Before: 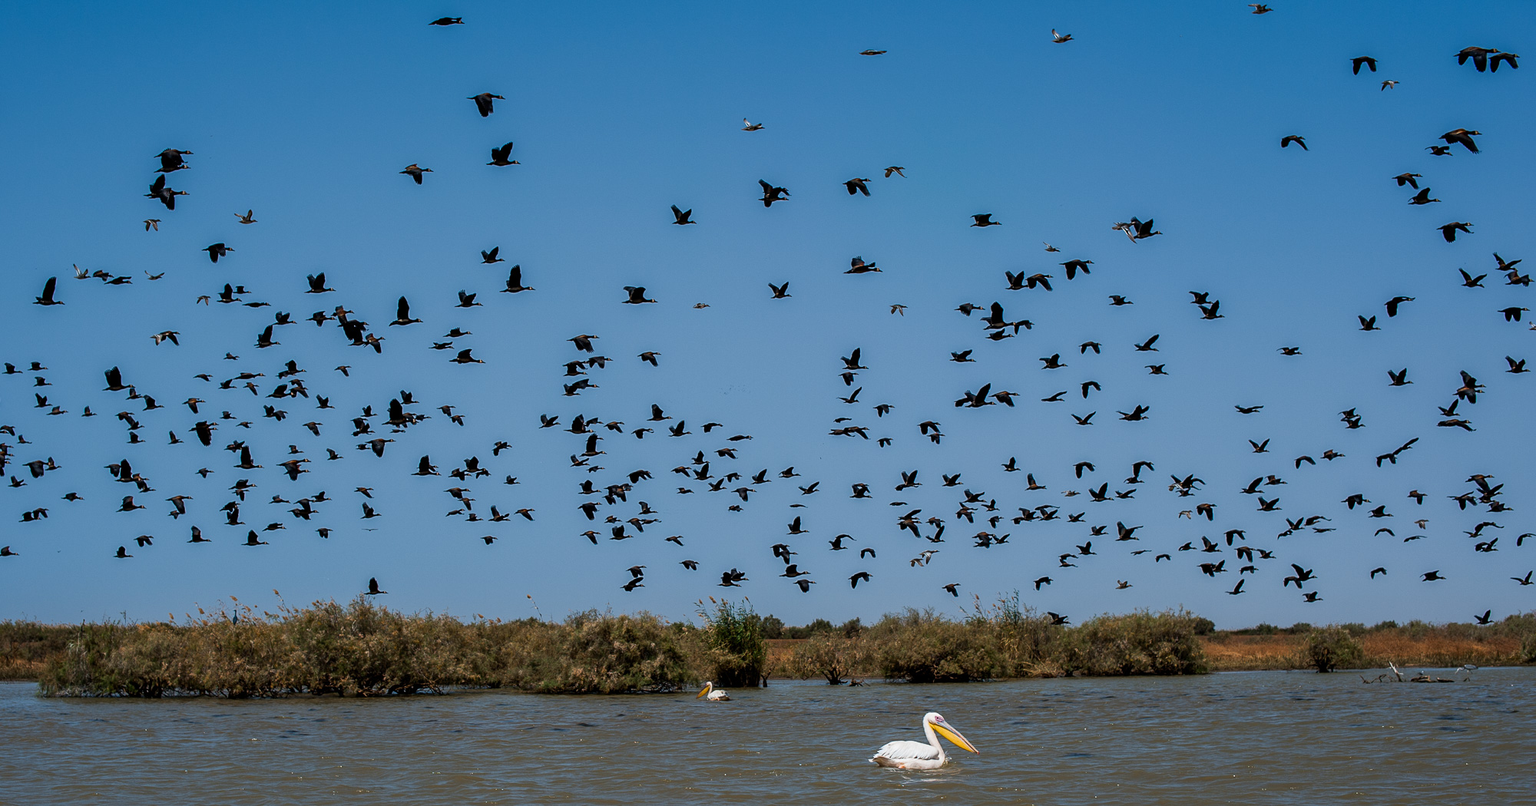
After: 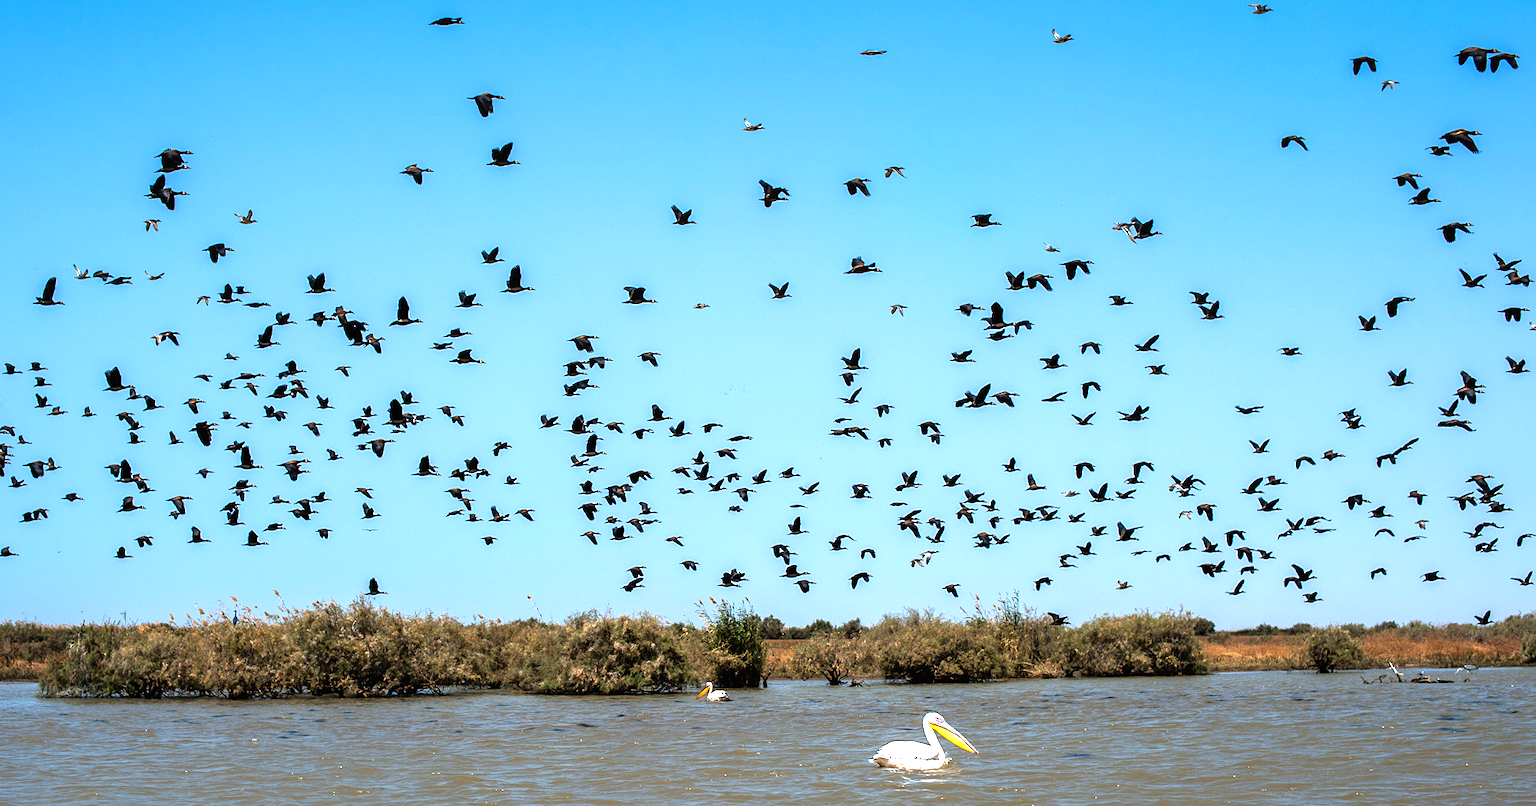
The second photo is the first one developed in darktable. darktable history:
exposure: black level correction -0.001, exposure 0.547 EV, compensate exposure bias true, compensate highlight preservation false
tone equalizer: -8 EV -1.1 EV, -7 EV -0.981 EV, -6 EV -0.889 EV, -5 EV -0.561 EV, -3 EV 0.571 EV, -2 EV 0.837 EV, -1 EV 0.985 EV, +0 EV 1.06 EV
